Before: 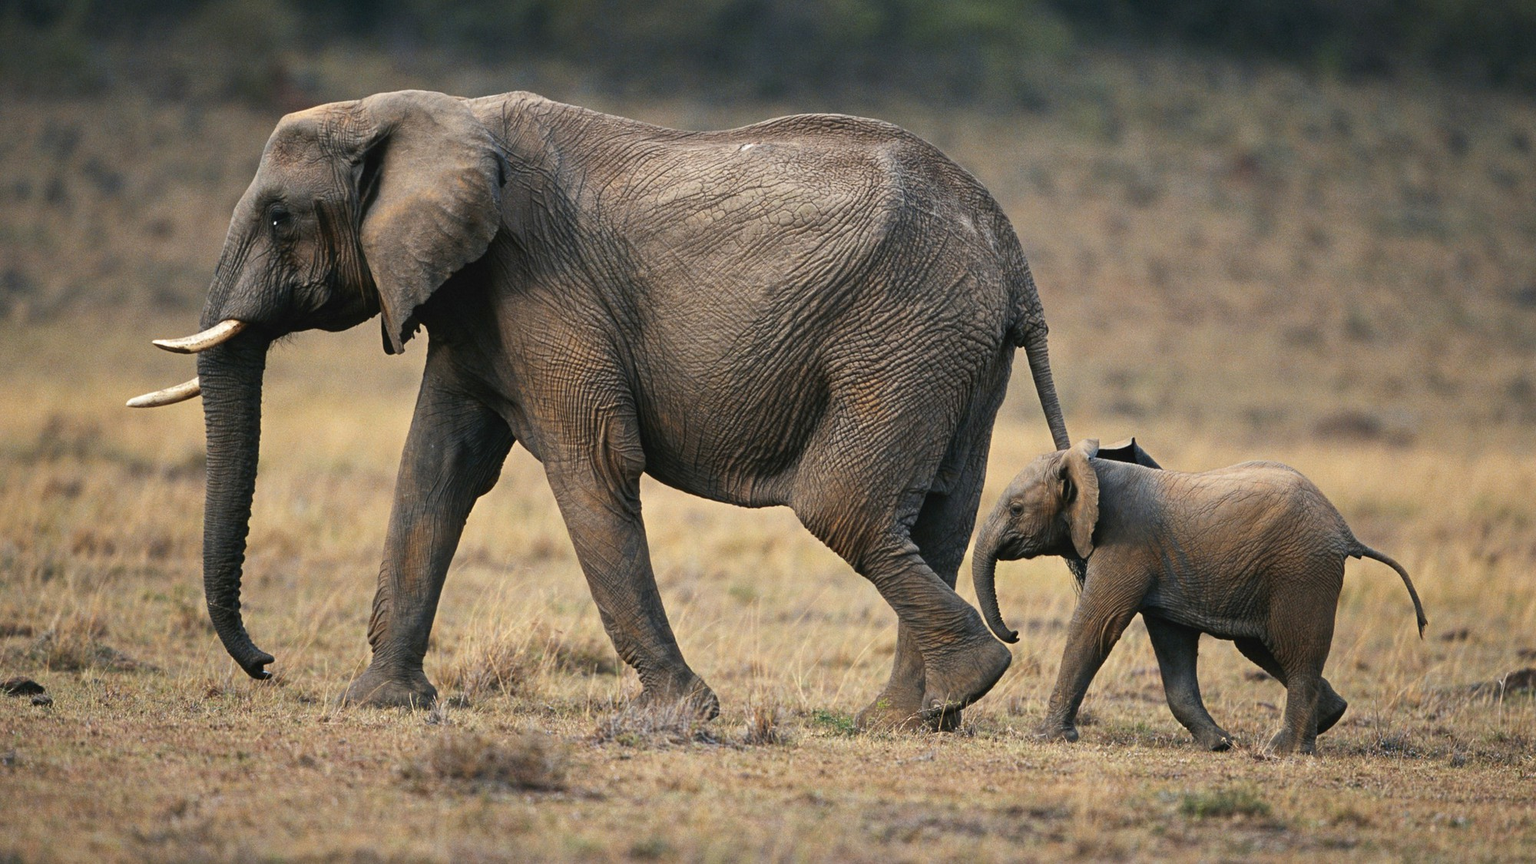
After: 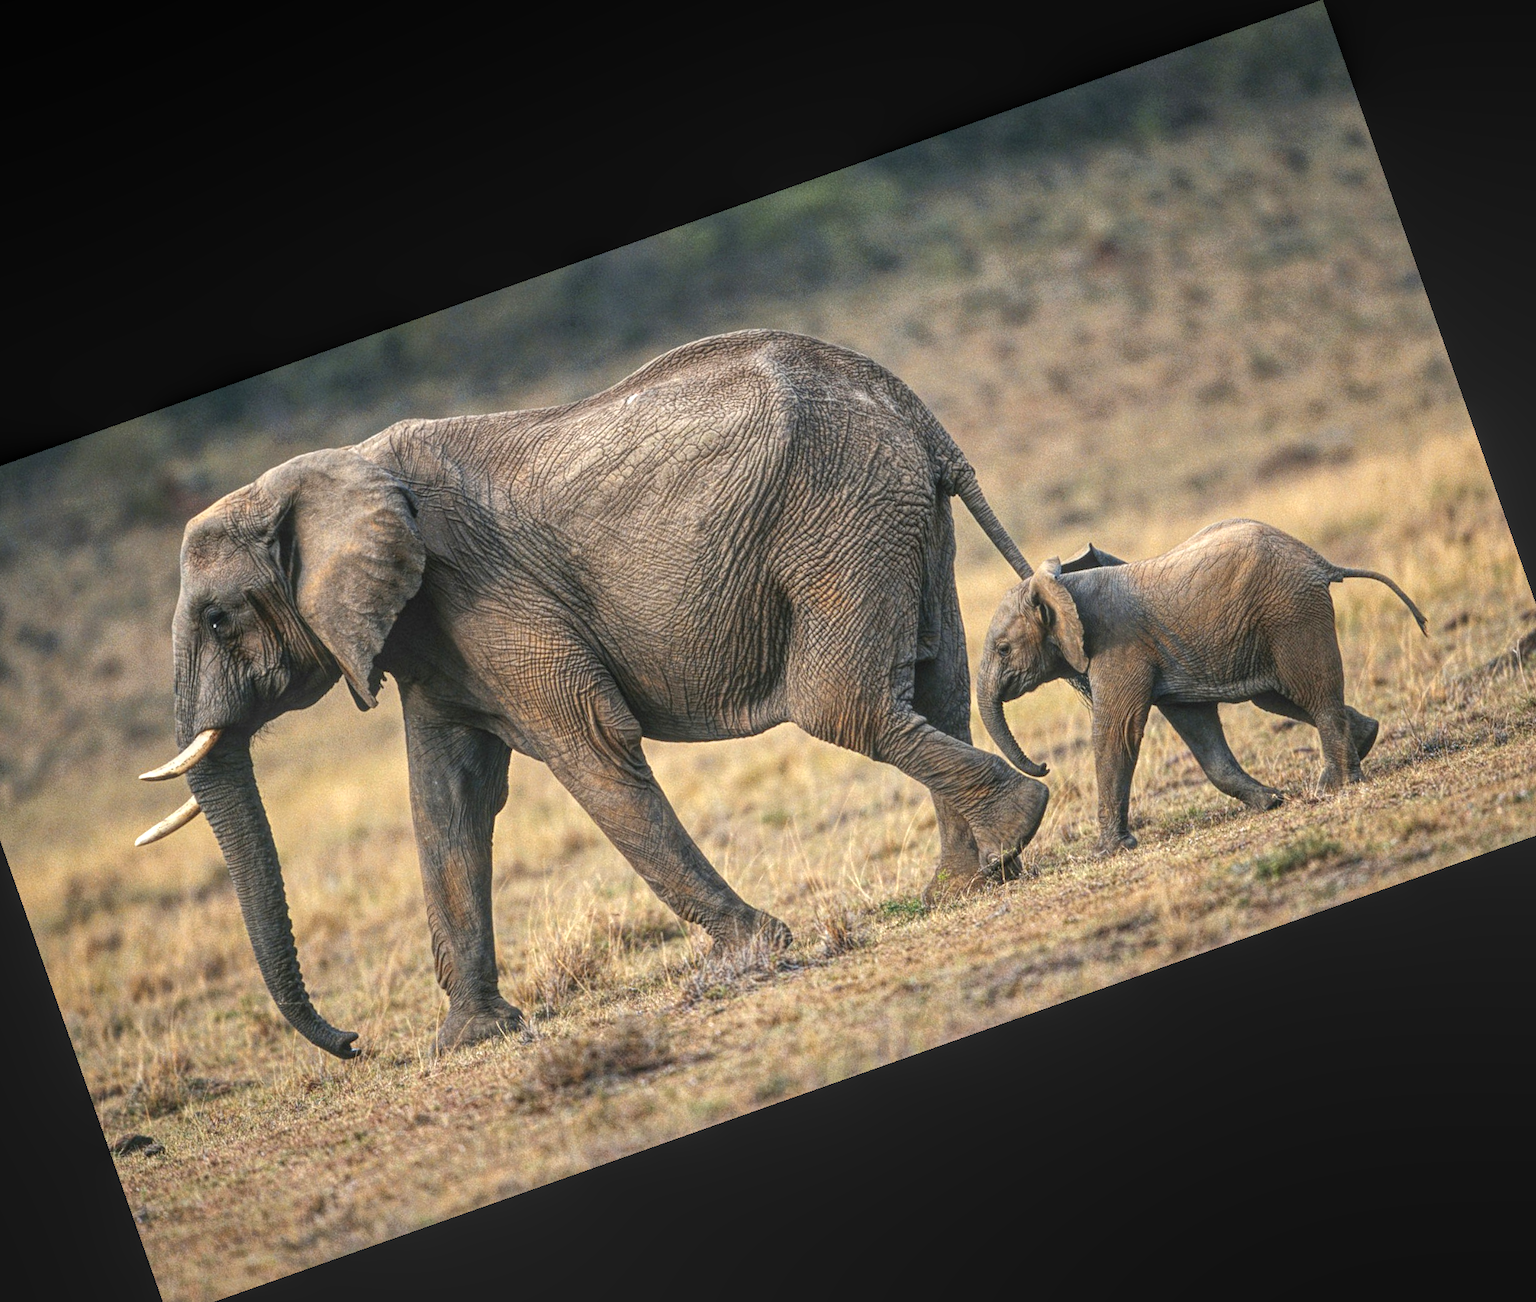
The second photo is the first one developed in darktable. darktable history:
crop and rotate: angle 19.43°, left 6.812%, right 4.125%, bottom 1.087%
exposure: black level correction 0, exposure 0.6 EV, compensate highlight preservation false
local contrast: highlights 66%, shadows 33%, detail 166%, midtone range 0.2
